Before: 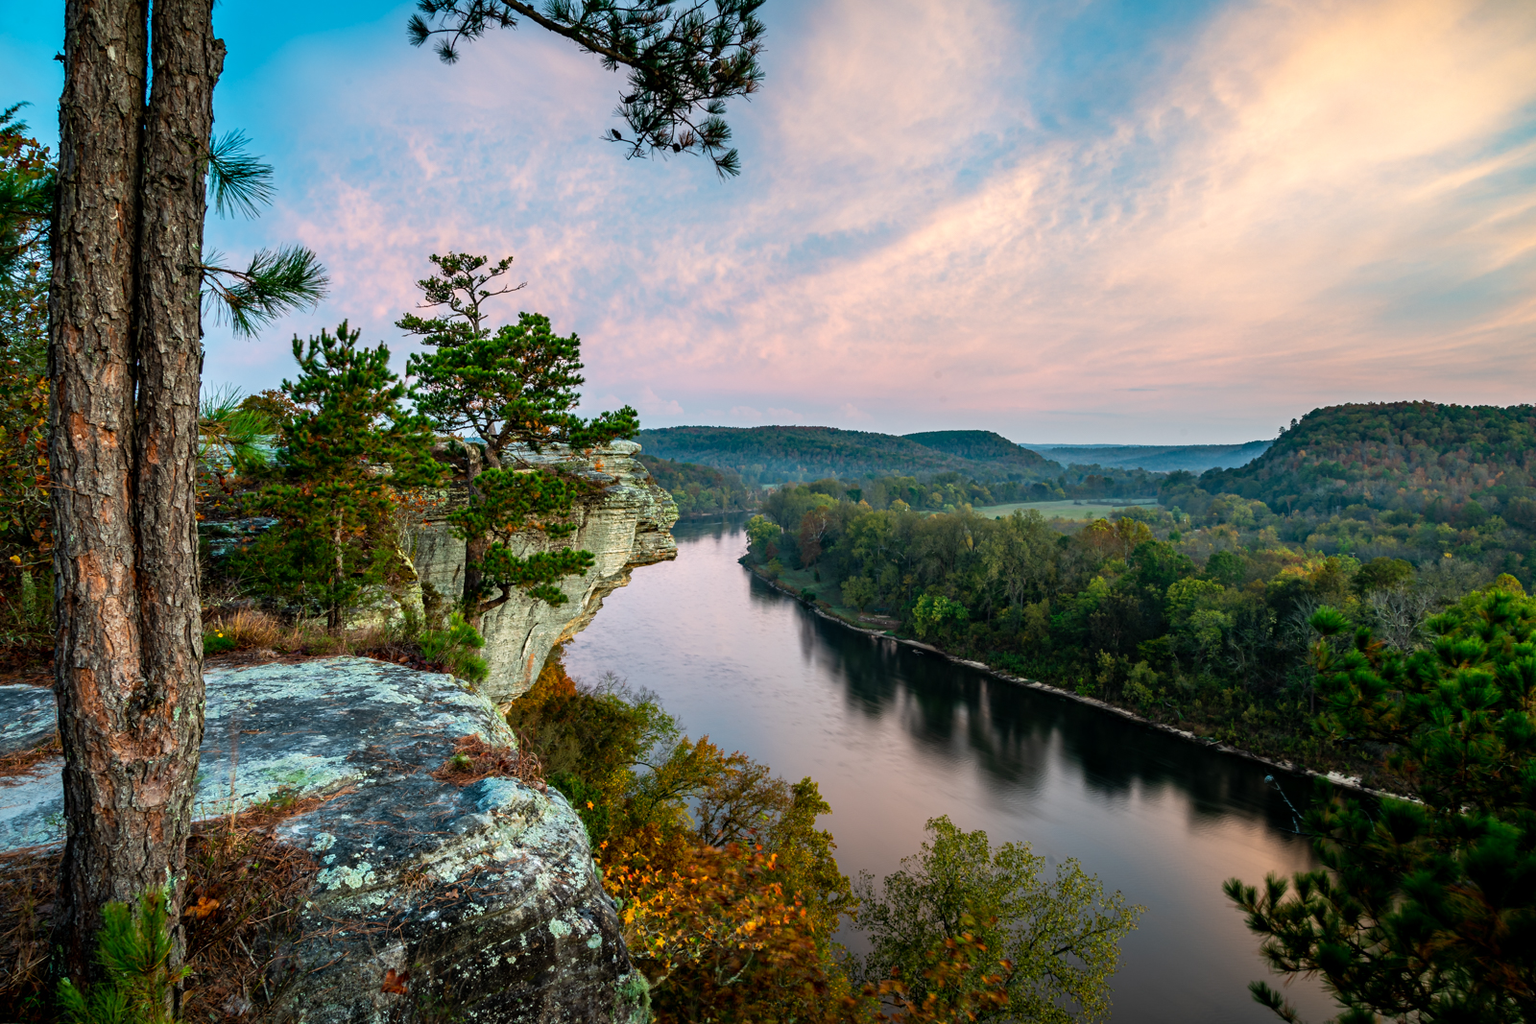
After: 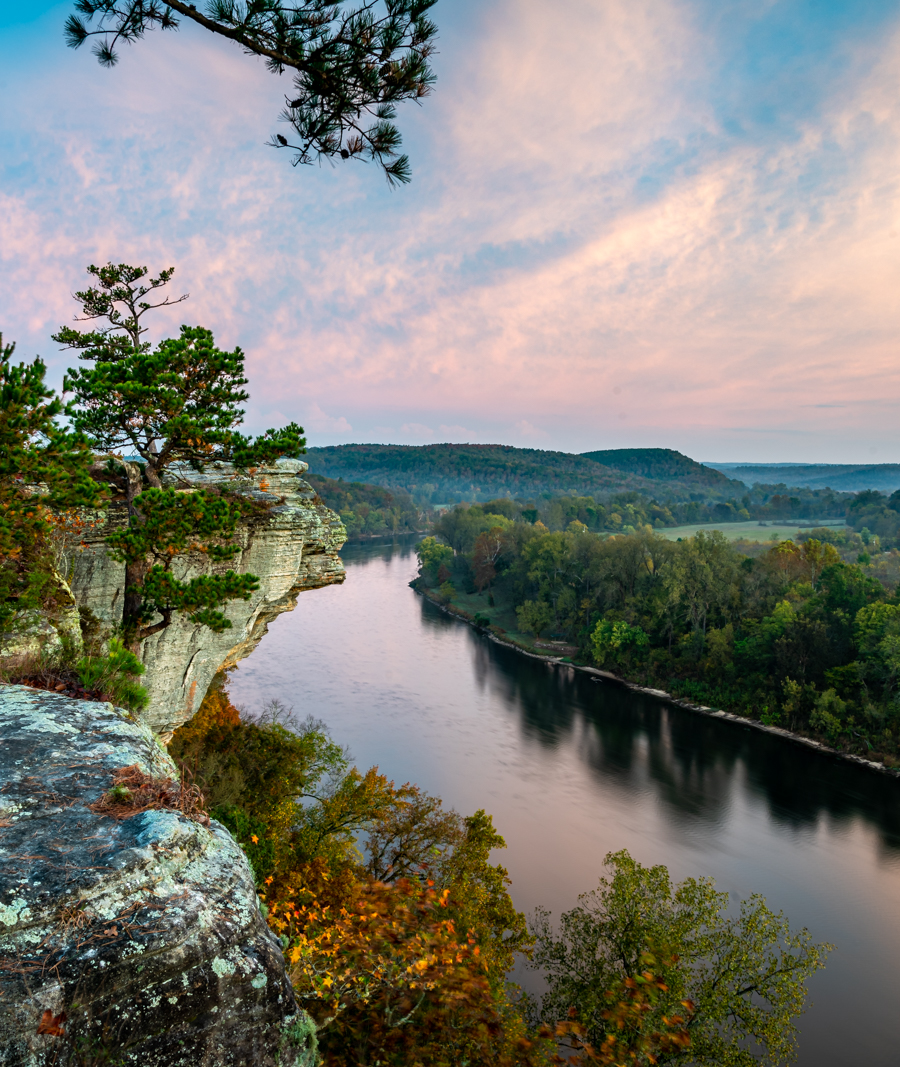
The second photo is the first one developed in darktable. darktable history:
exposure: compensate exposure bias true, compensate highlight preservation false
crop and rotate: left 22.516%, right 21.234%
